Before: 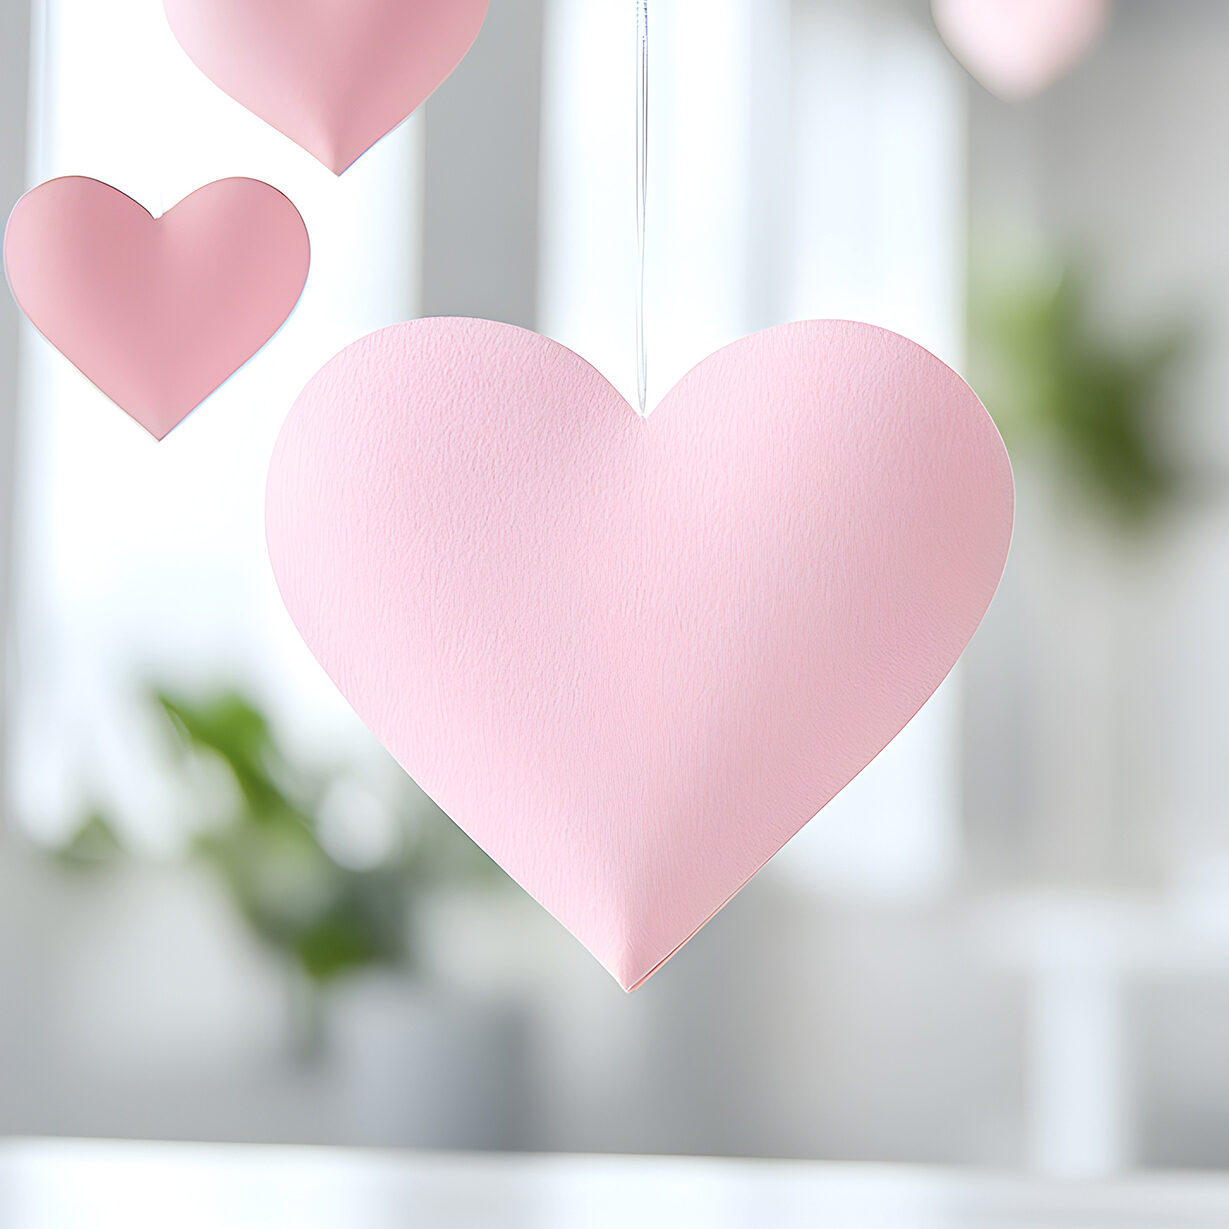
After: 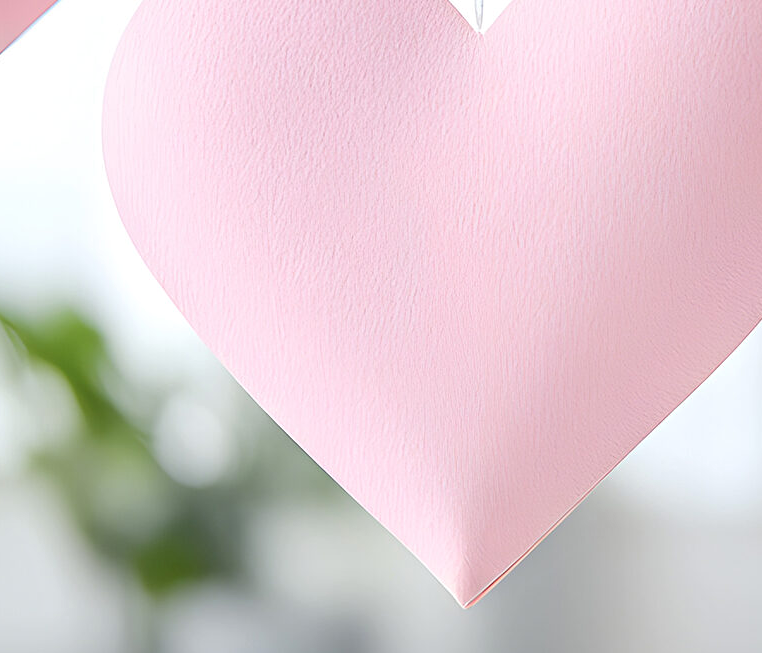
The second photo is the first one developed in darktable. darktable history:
crop: left 13.312%, top 31.28%, right 24.627%, bottom 15.582%
local contrast: mode bilateral grid, contrast 10, coarseness 25, detail 110%, midtone range 0.2
